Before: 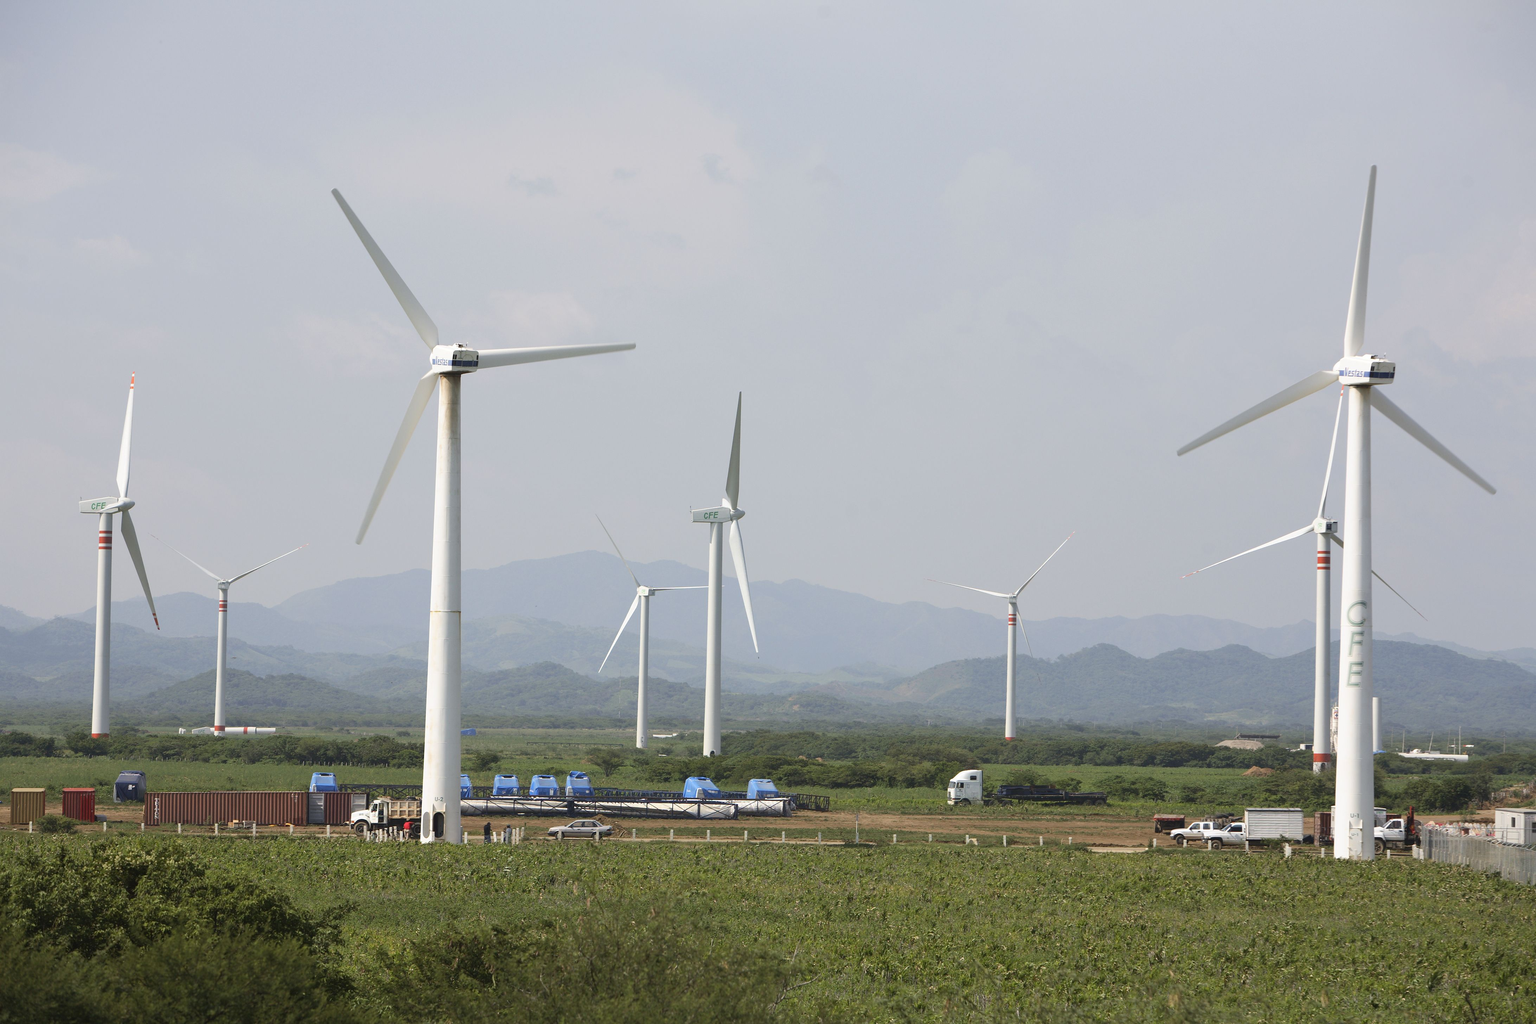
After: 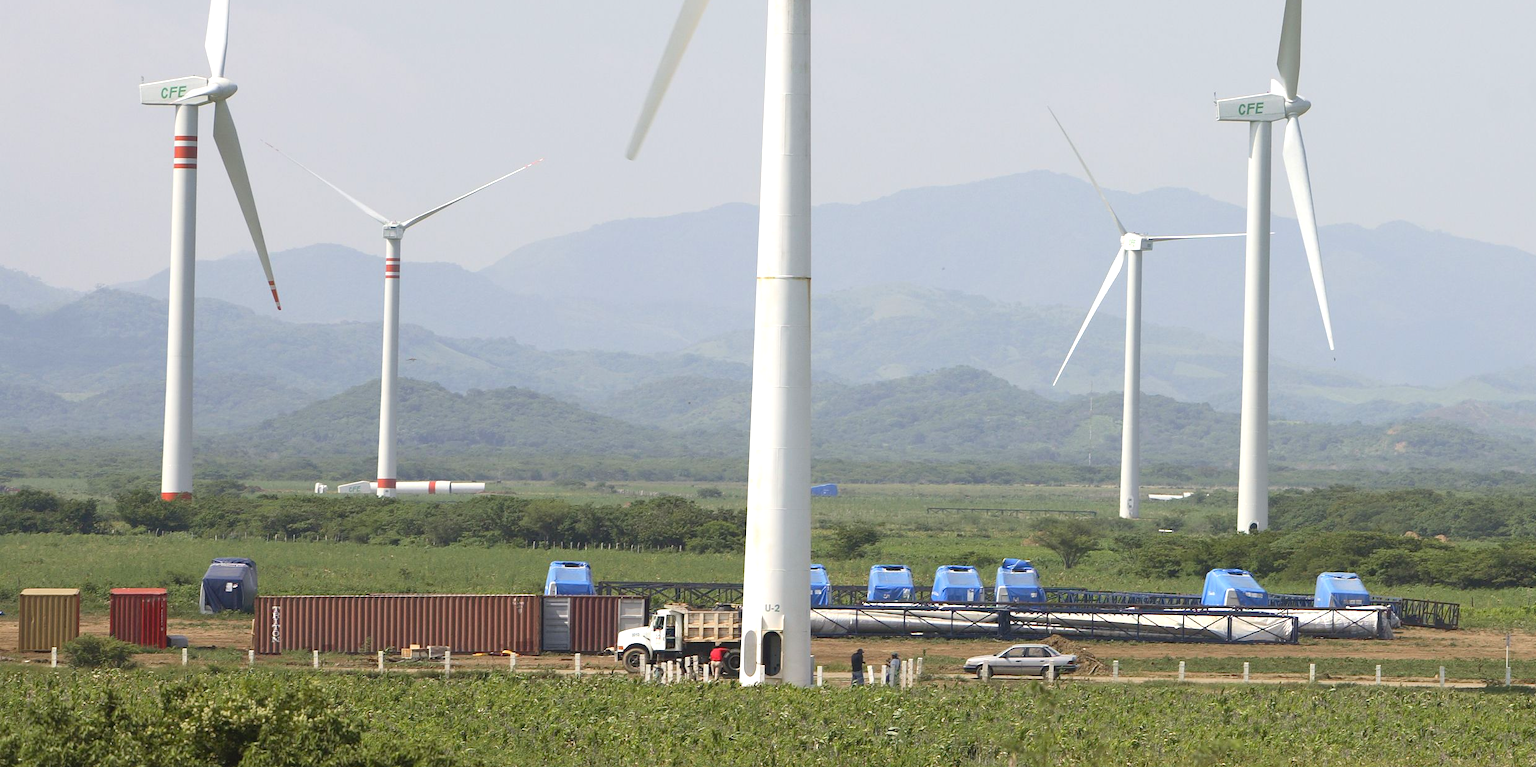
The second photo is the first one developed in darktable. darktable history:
crop: top 44.304%, right 43.154%, bottom 13.108%
levels: levels [0, 0.435, 0.917]
